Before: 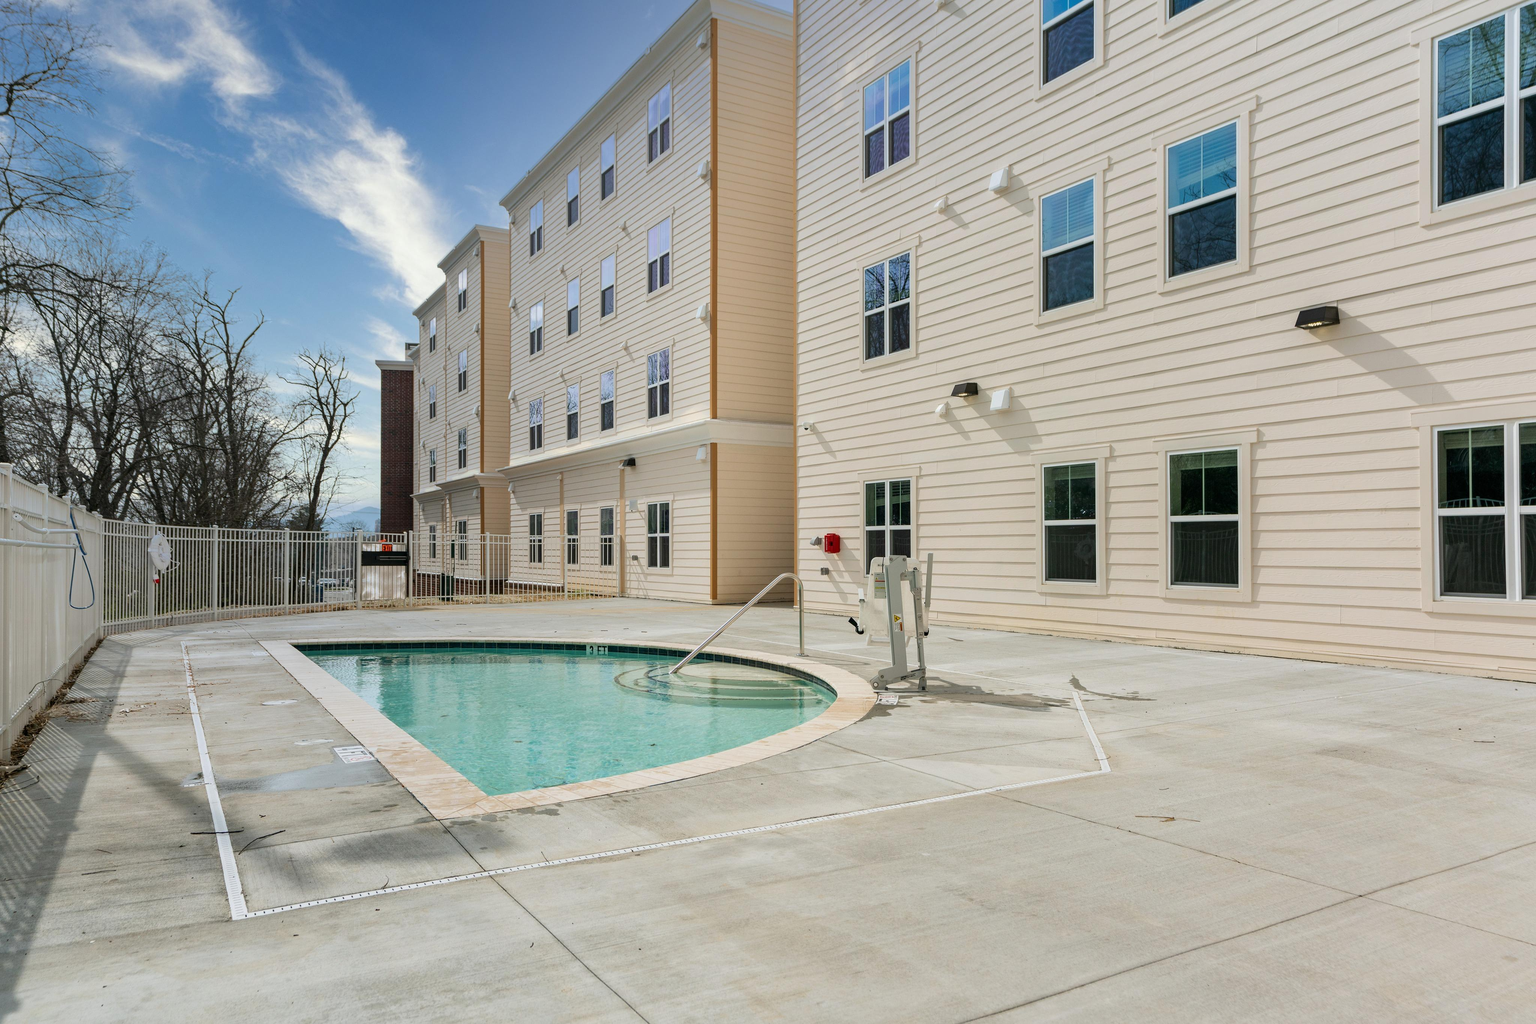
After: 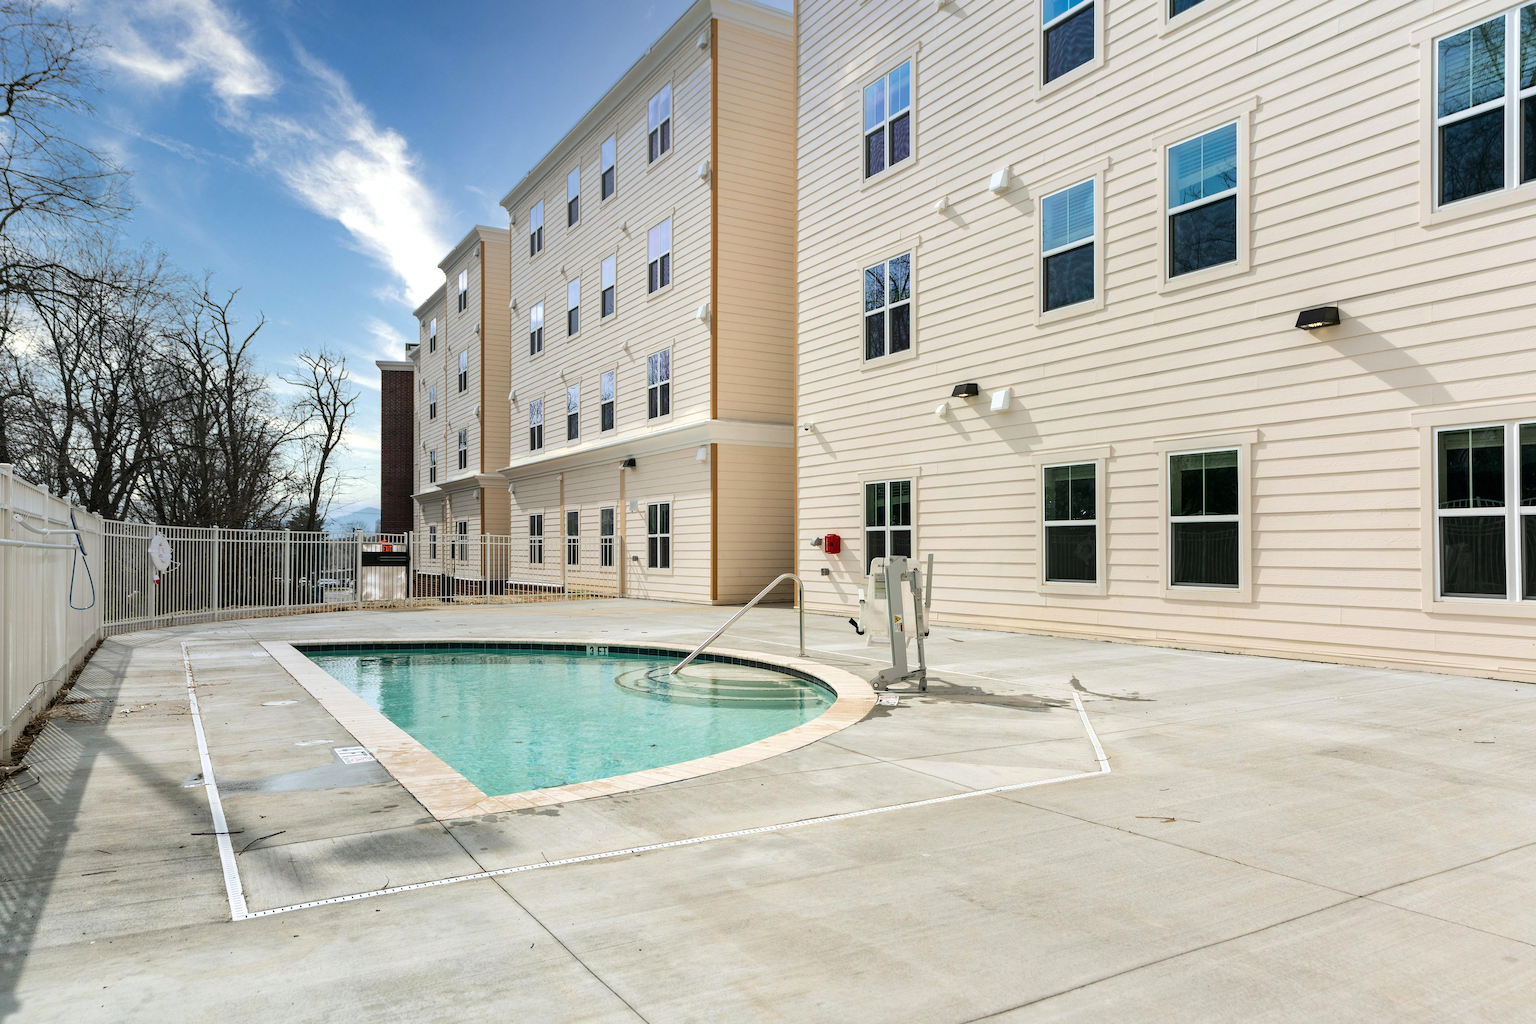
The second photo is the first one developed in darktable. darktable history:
tone equalizer: -8 EV -0.41 EV, -7 EV -0.4 EV, -6 EV -0.328 EV, -5 EV -0.223 EV, -3 EV 0.255 EV, -2 EV 0.314 EV, -1 EV 0.403 EV, +0 EV 0.434 EV, edges refinement/feathering 500, mask exposure compensation -1.57 EV, preserve details no
